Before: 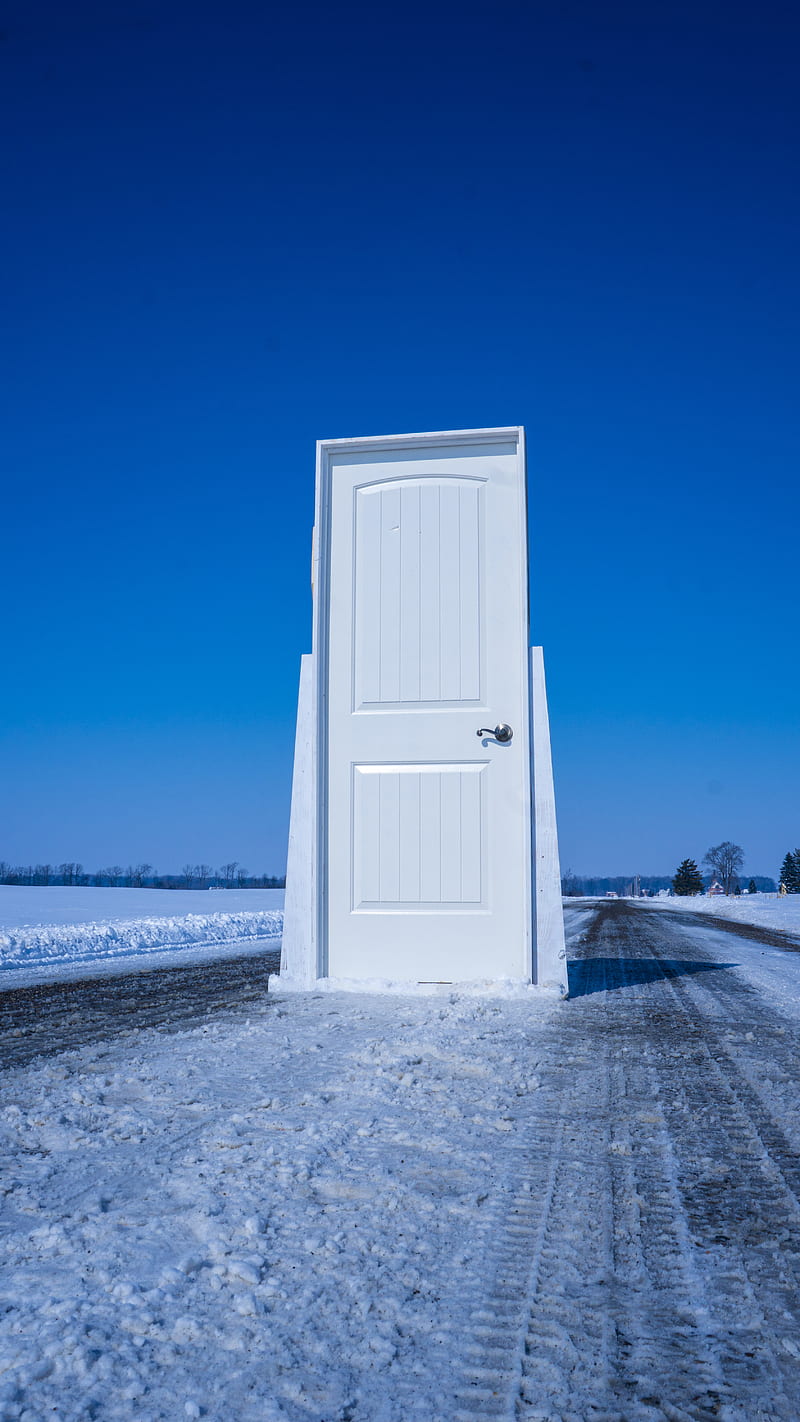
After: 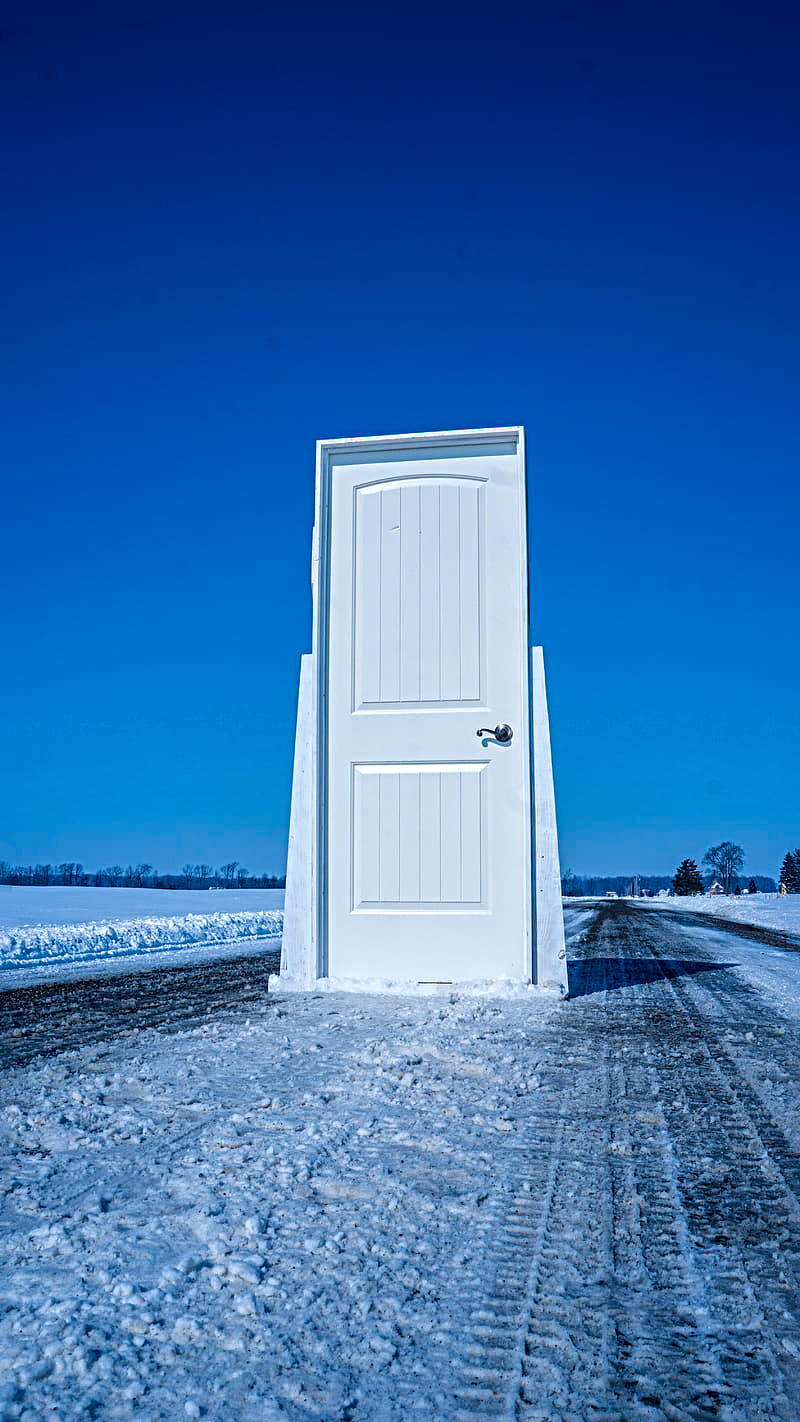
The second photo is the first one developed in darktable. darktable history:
sharpen: radius 4.883
local contrast: detail 130%
